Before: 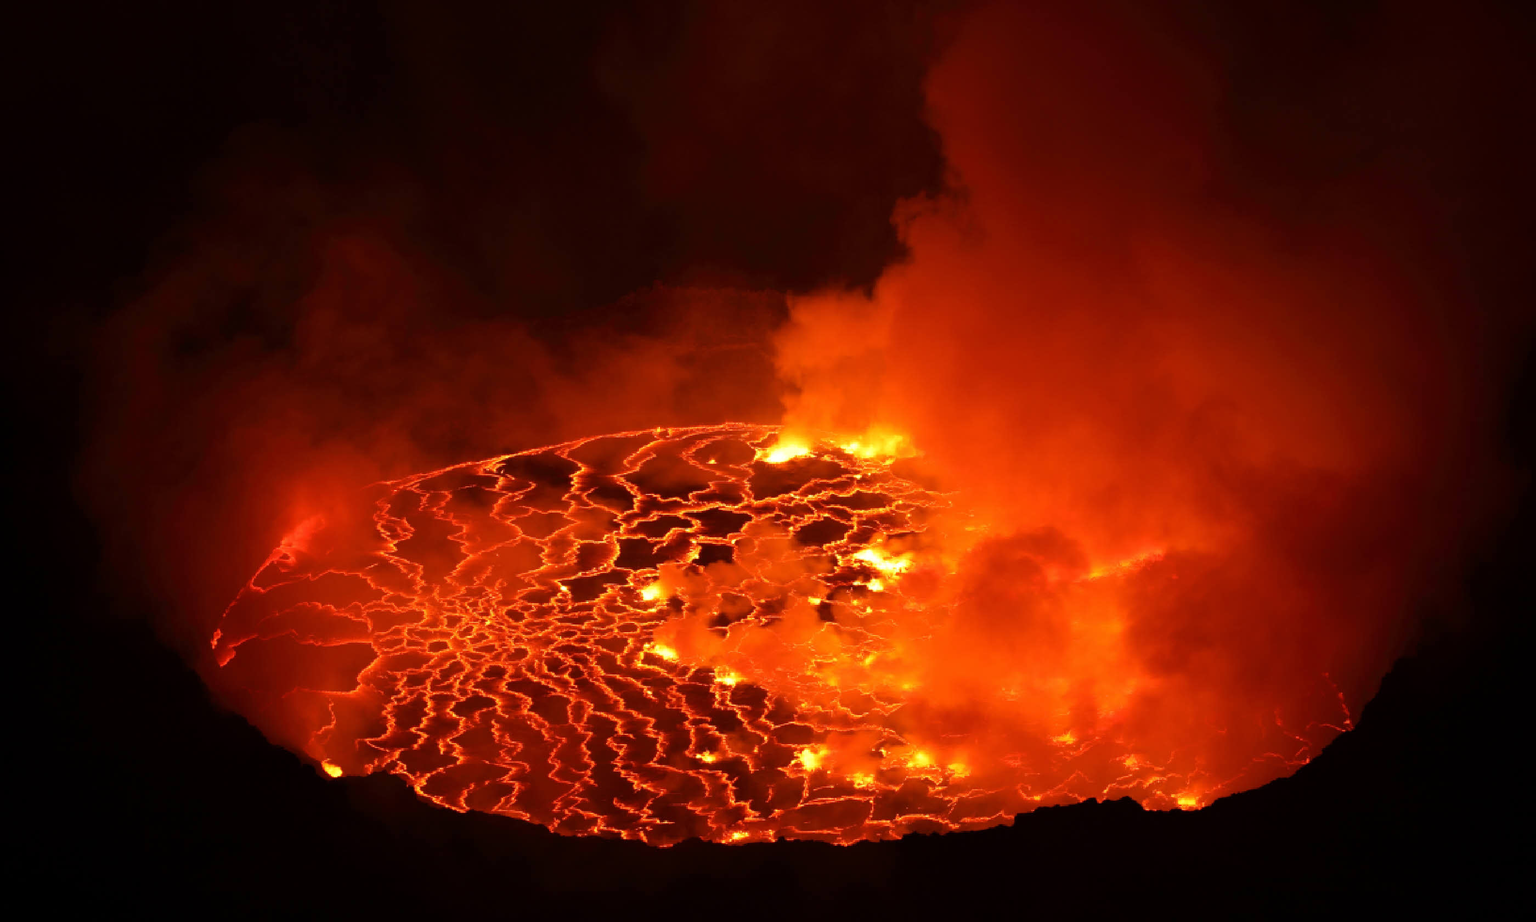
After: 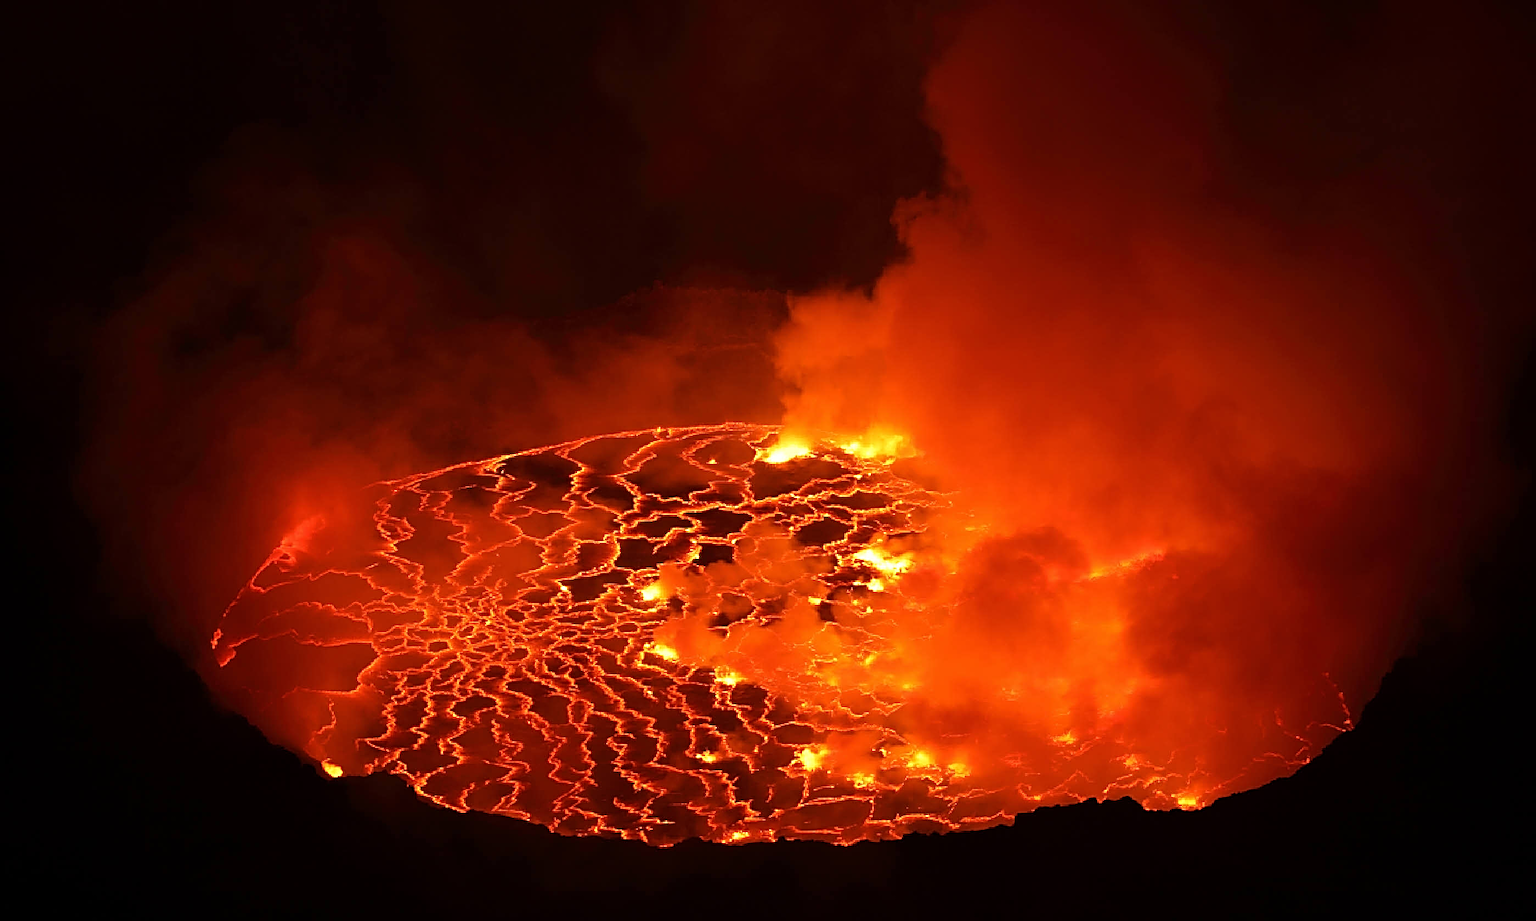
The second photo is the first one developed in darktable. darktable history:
sharpen: radius 2.8, amount 0.727
